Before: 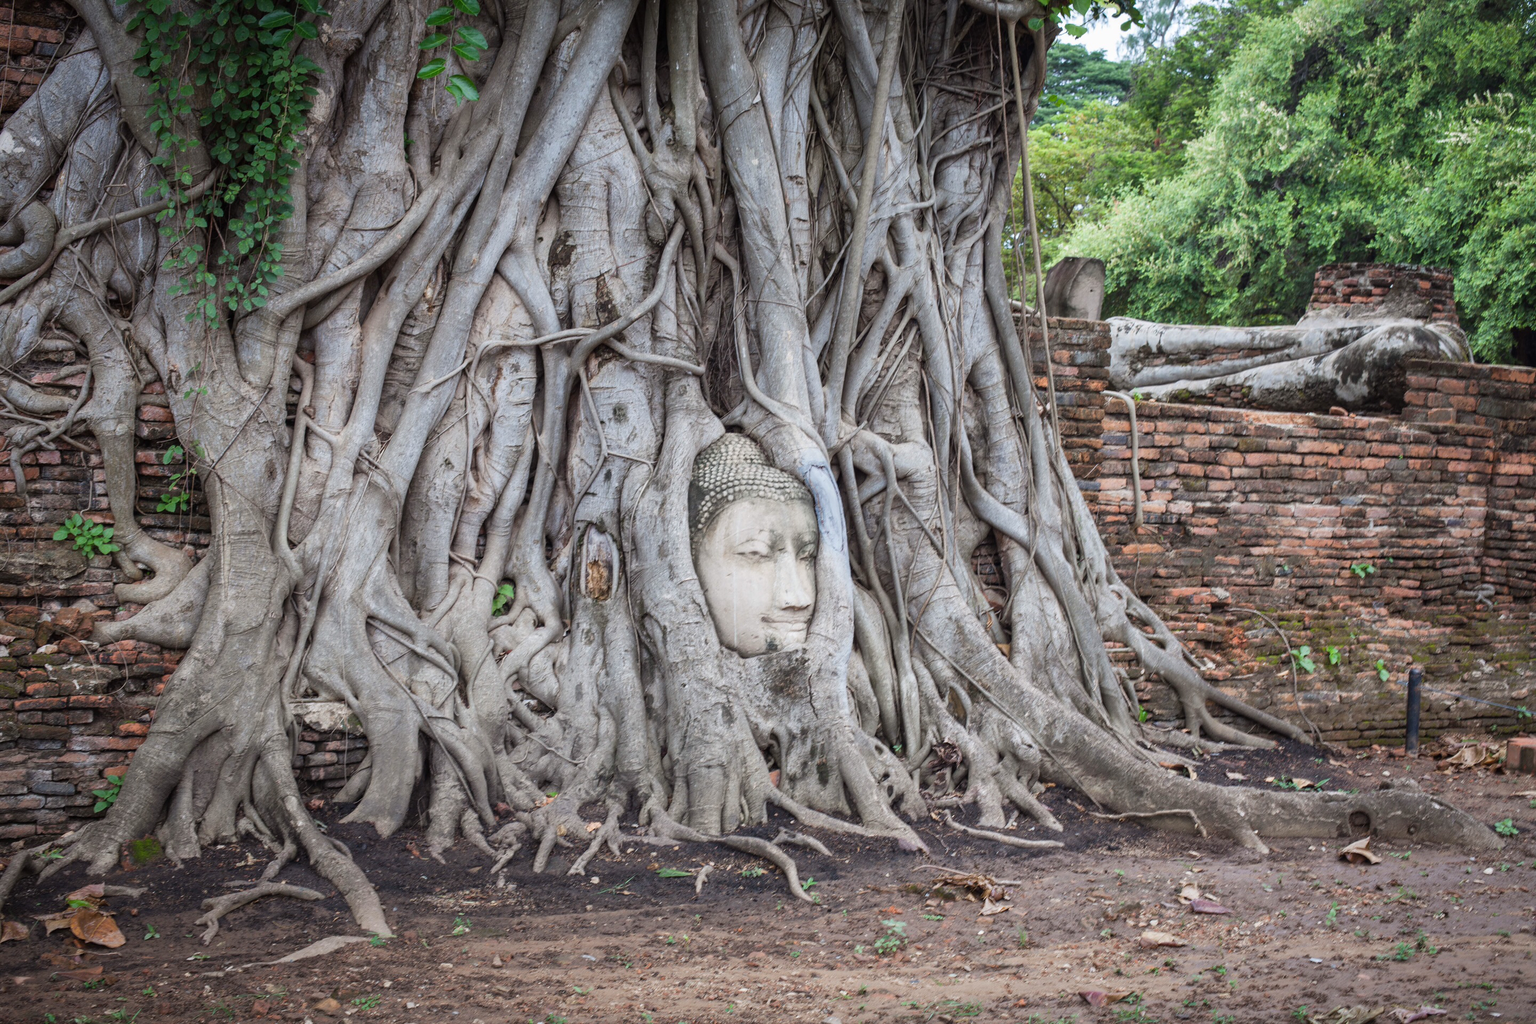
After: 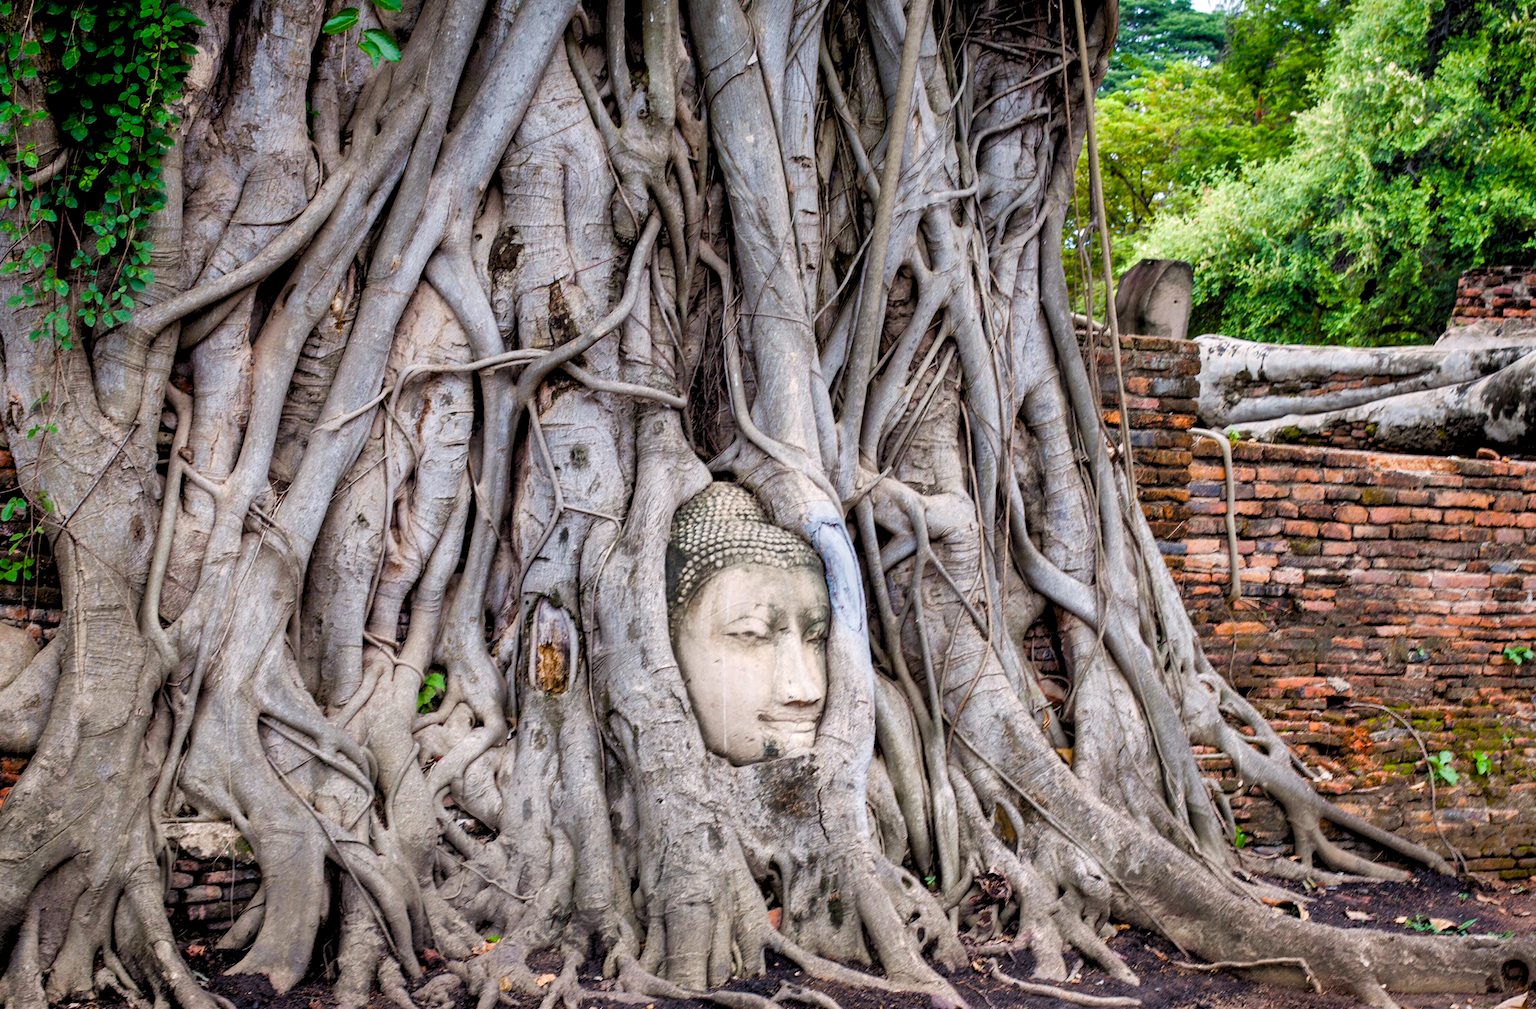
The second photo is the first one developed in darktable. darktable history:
levels: levels [0.062, 0.494, 0.925]
color balance rgb: highlights gain › chroma 1.362%, highlights gain › hue 51.04°, global offset › luminance -1.435%, perceptual saturation grading › global saturation 40.804%, perceptual saturation grading › highlights -25.776%, perceptual saturation grading › mid-tones 35.708%, perceptual saturation grading › shadows 34.679%, global vibrance 20%
shadows and highlights: low approximation 0.01, soften with gaussian
crop and rotate: left 10.569%, top 5.118%, right 10.364%, bottom 16.896%
